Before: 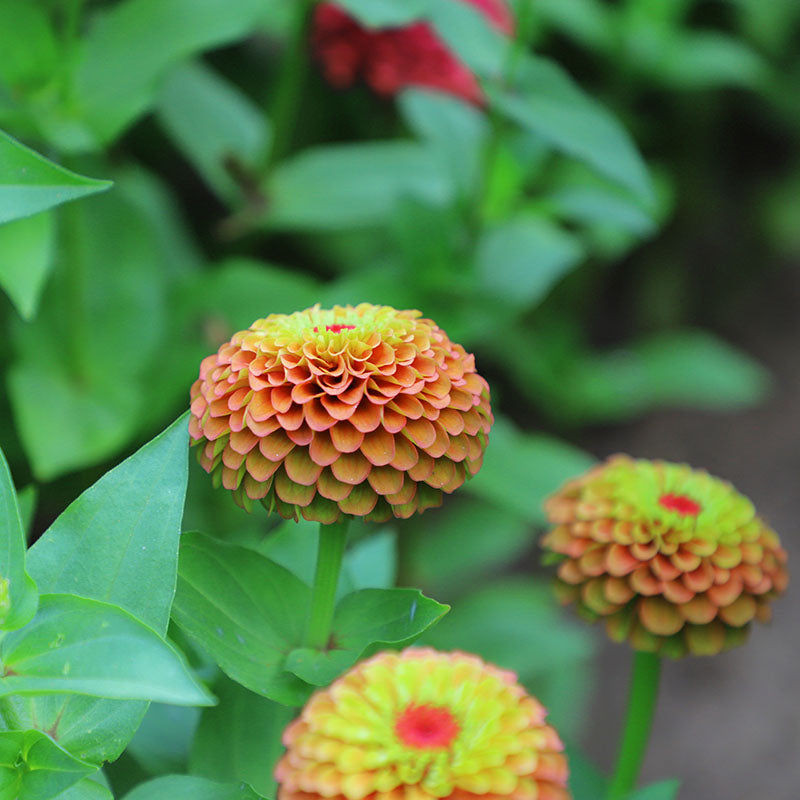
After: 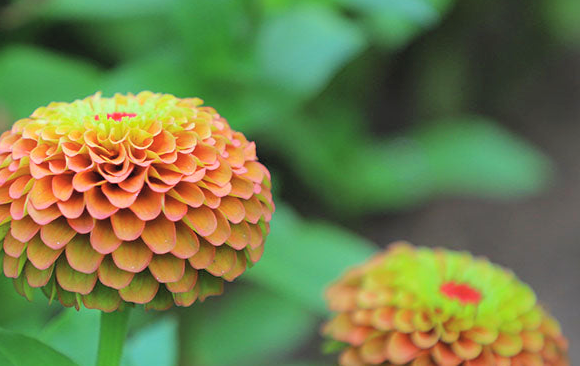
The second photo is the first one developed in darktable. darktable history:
crop and rotate: left 27.495%, top 26.63%, bottom 27.577%
color balance rgb: perceptual saturation grading › global saturation 0.312%, global vibrance 20%
exposure: exposure -0.069 EV, compensate highlight preservation false
contrast brightness saturation: brightness 0.14
